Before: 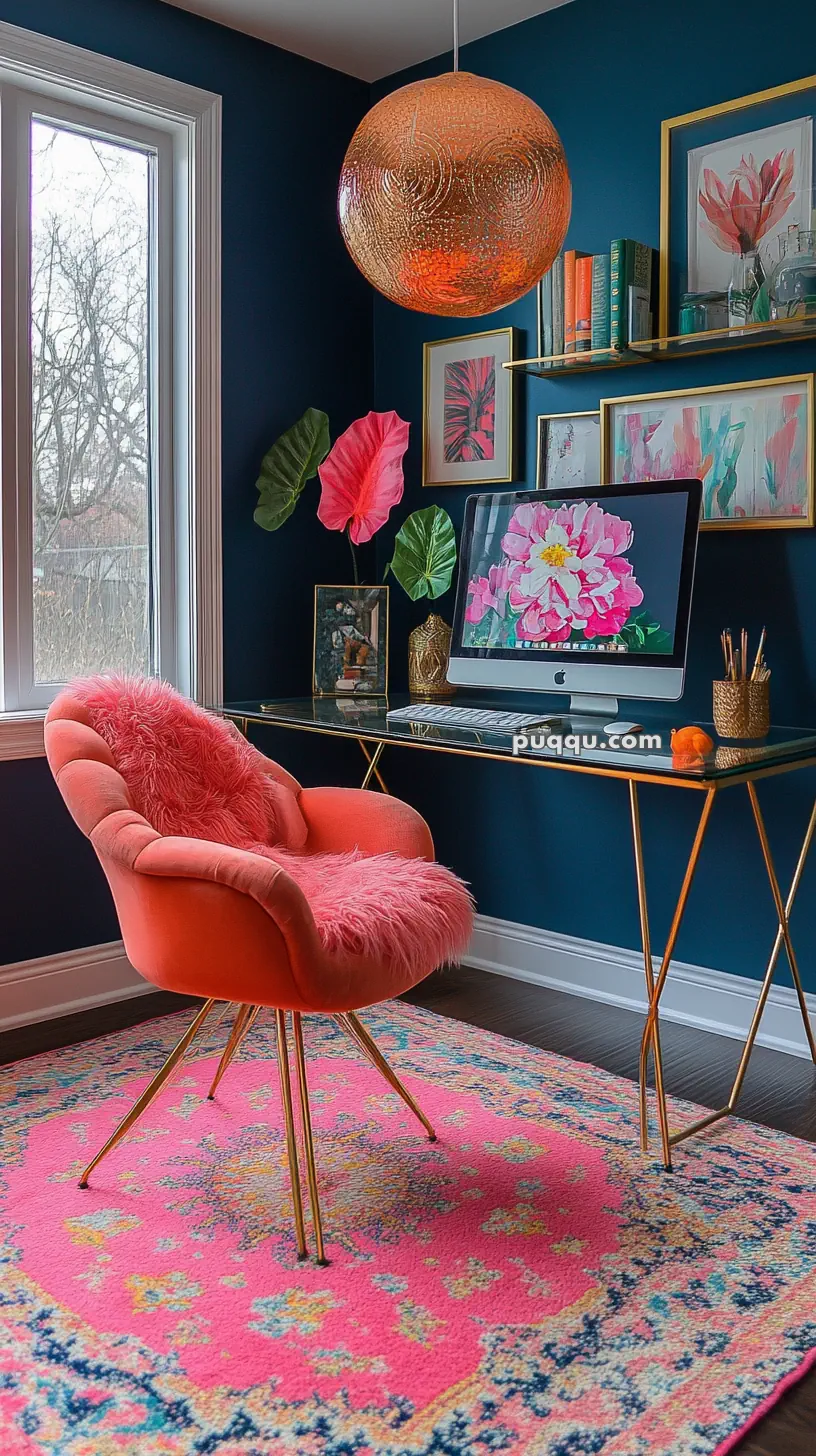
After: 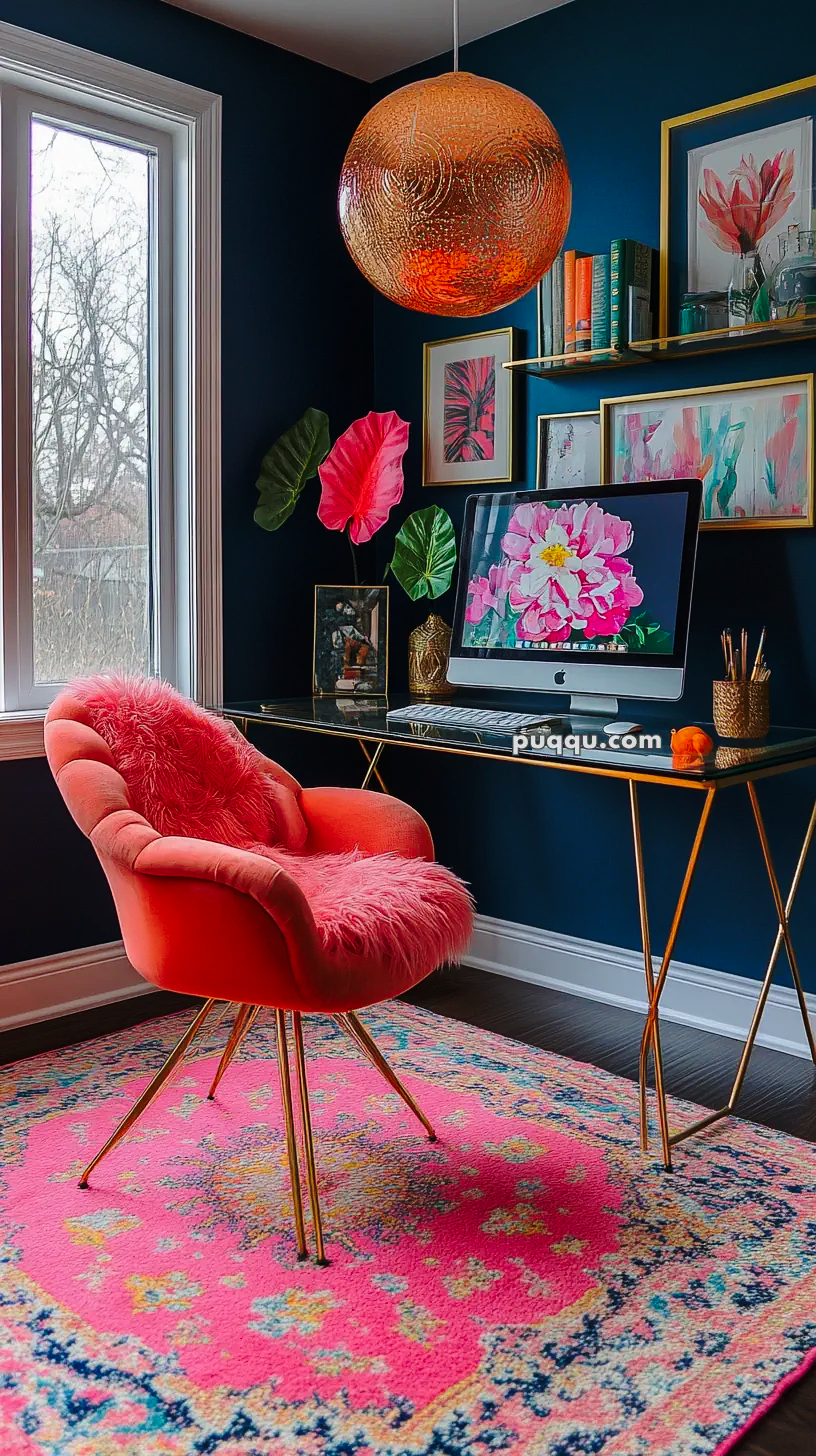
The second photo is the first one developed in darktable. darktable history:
base curve: curves: ch0 [(0, 0) (0.073, 0.04) (0.157, 0.139) (0.492, 0.492) (0.758, 0.758) (1, 1)], preserve colors none
